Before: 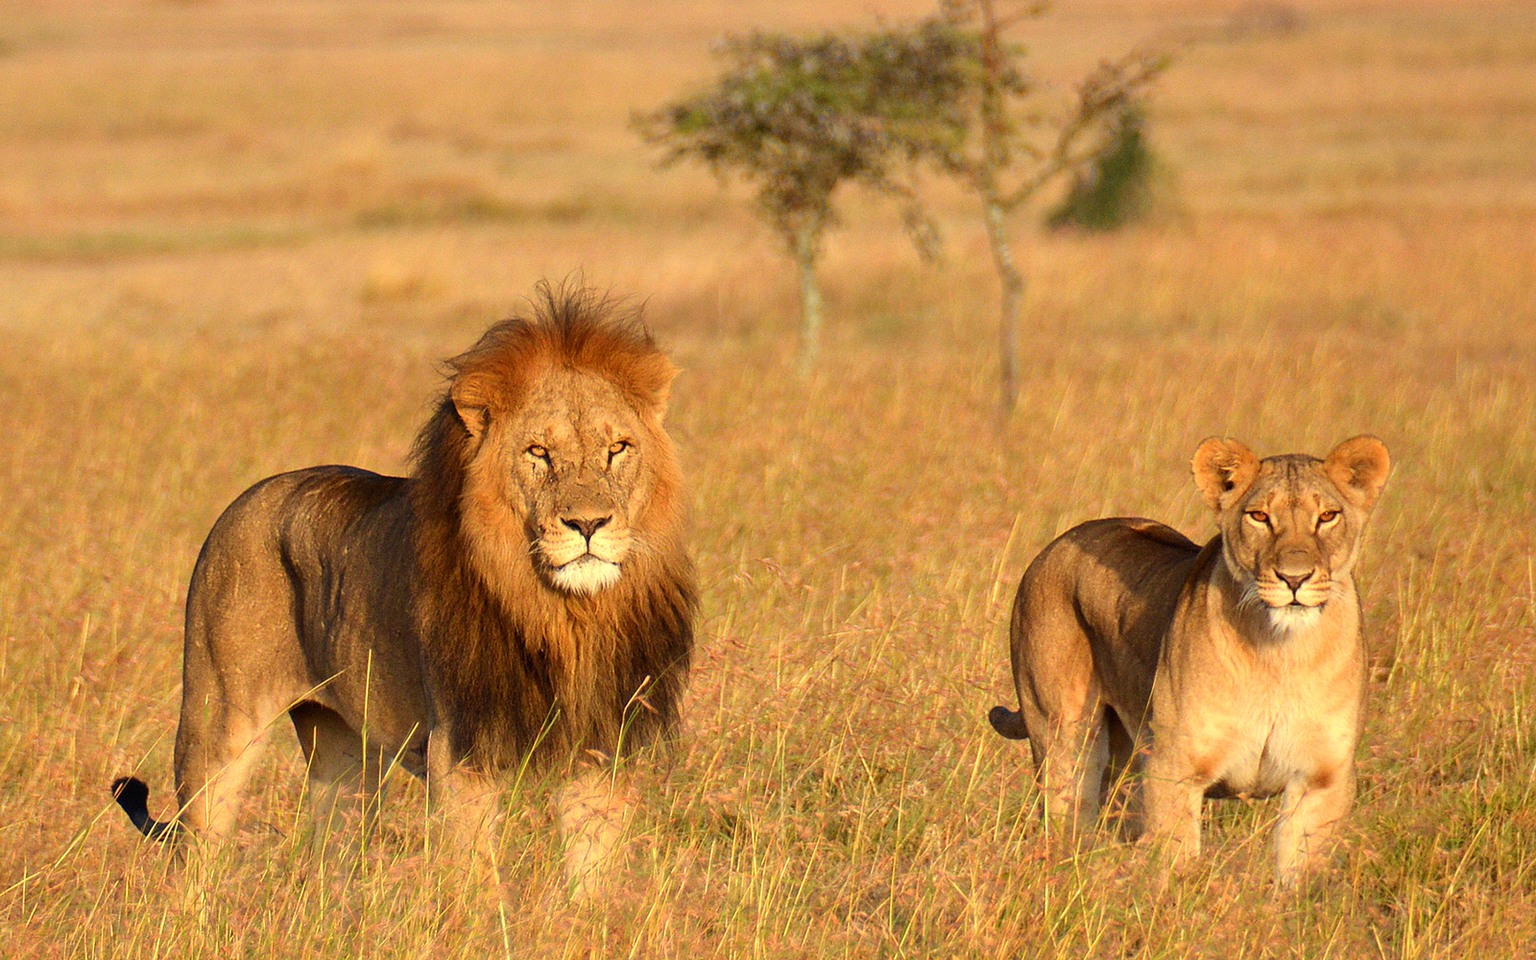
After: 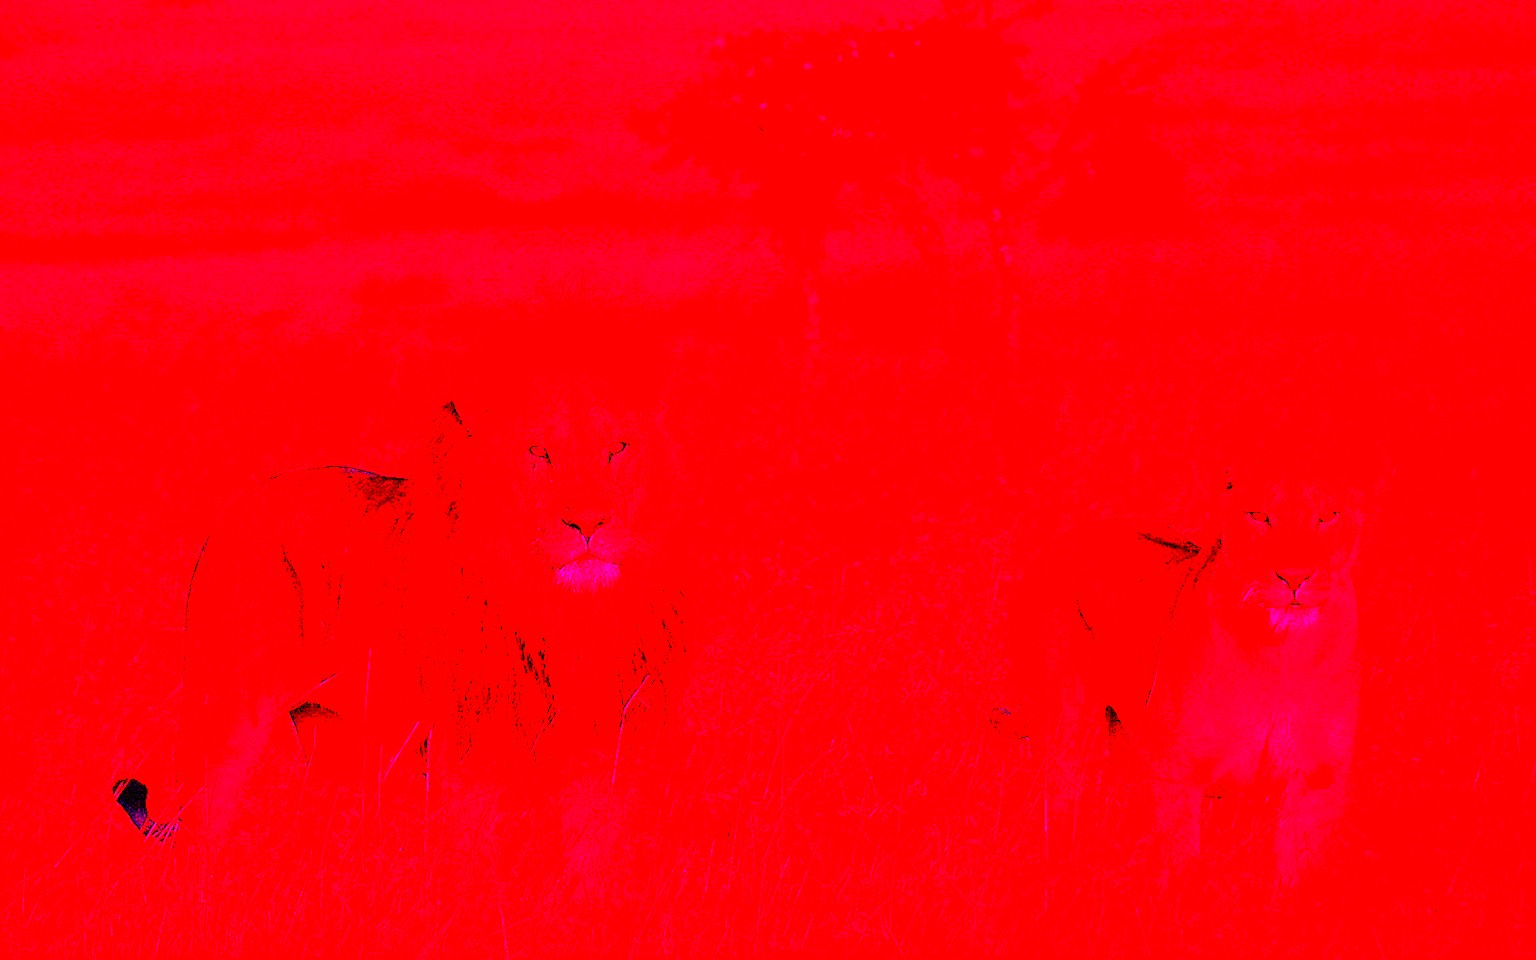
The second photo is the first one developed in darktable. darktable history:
levels: levels [0.018, 0.493, 1]
exposure: black level correction 0.002, exposure 0.15 EV, compensate highlight preservation false
white balance: red 2.12, blue 1.549
color contrast: green-magenta contrast 1.69, blue-yellow contrast 1.49
sharpen: radius 1.685, amount 1.294
raw denoise: noise threshold 0.014, x [[0, 0.25, 0.5, 0.75, 1] ×4]
velvia: strength 74%
color correction: saturation 1.8
vibrance: vibrance 78%
color zones: curves: ch0 [(0, 0.5) (0.143, 0.5) (0.286, 0.456) (0.429, 0.5) (0.571, 0.5) (0.714, 0.5) (0.857, 0.5) (1, 0.5)]; ch1 [(0, 0.5) (0.143, 0.5) (0.286, 0.422) (0.429, 0.5) (0.571, 0.5) (0.714, 0.5) (0.857, 0.5) (1, 0.5)]
contrast brightness saturation: contrast 0.03, brightness 0.06, saturation 0.13
